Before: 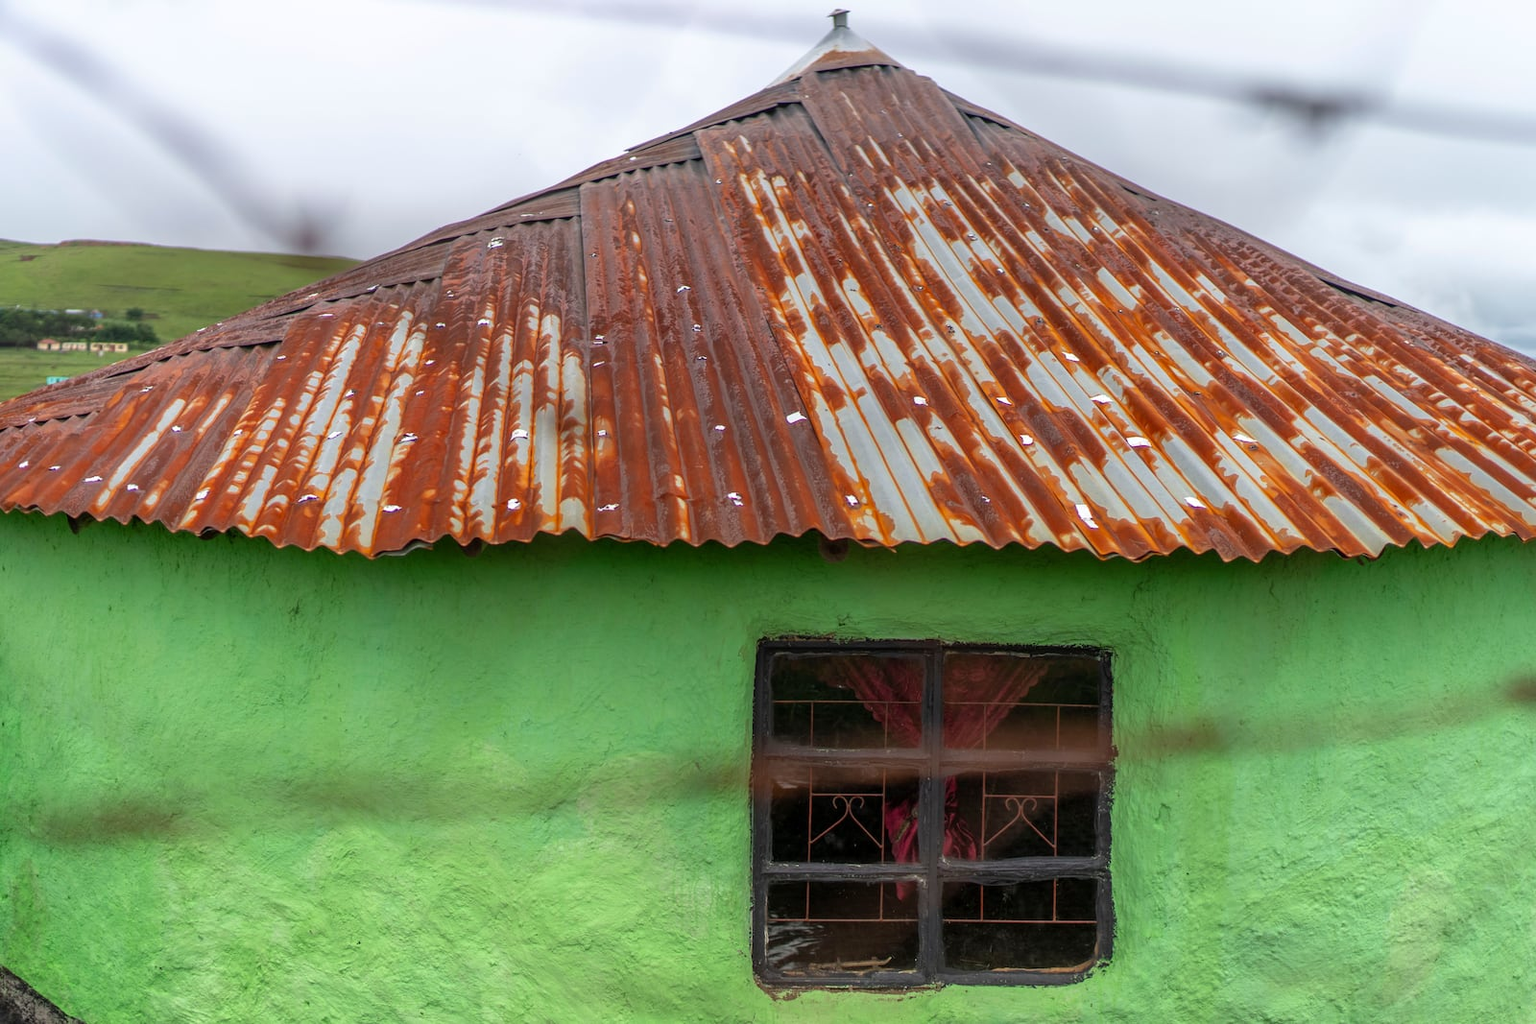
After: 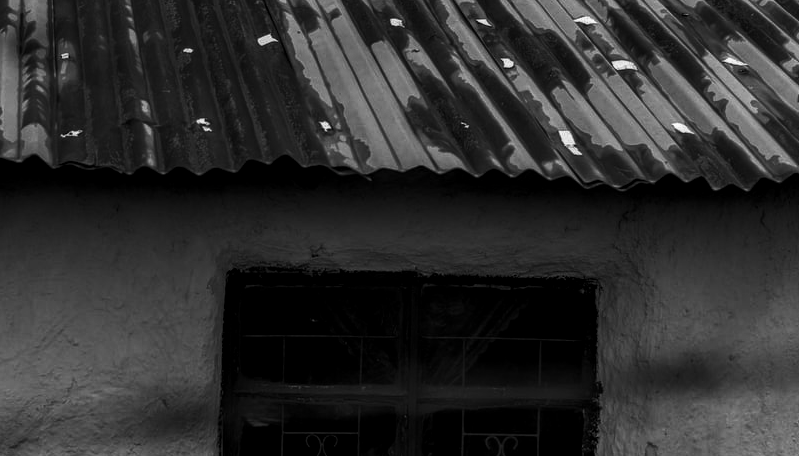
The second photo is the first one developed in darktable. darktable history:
crop: left 35.162%, top 37.101%, right 14.869%, bottom 20.094%
local contrast: on, module defaults
levels: levels [0, 0.498, 0.996]
base curve: curves: ch0 [(0, 0) (0.472, 0.455) (1, 1)], preserve colors none
contrast brightness saturation: contrast -0.037, brightness -0.606, saturation -1
